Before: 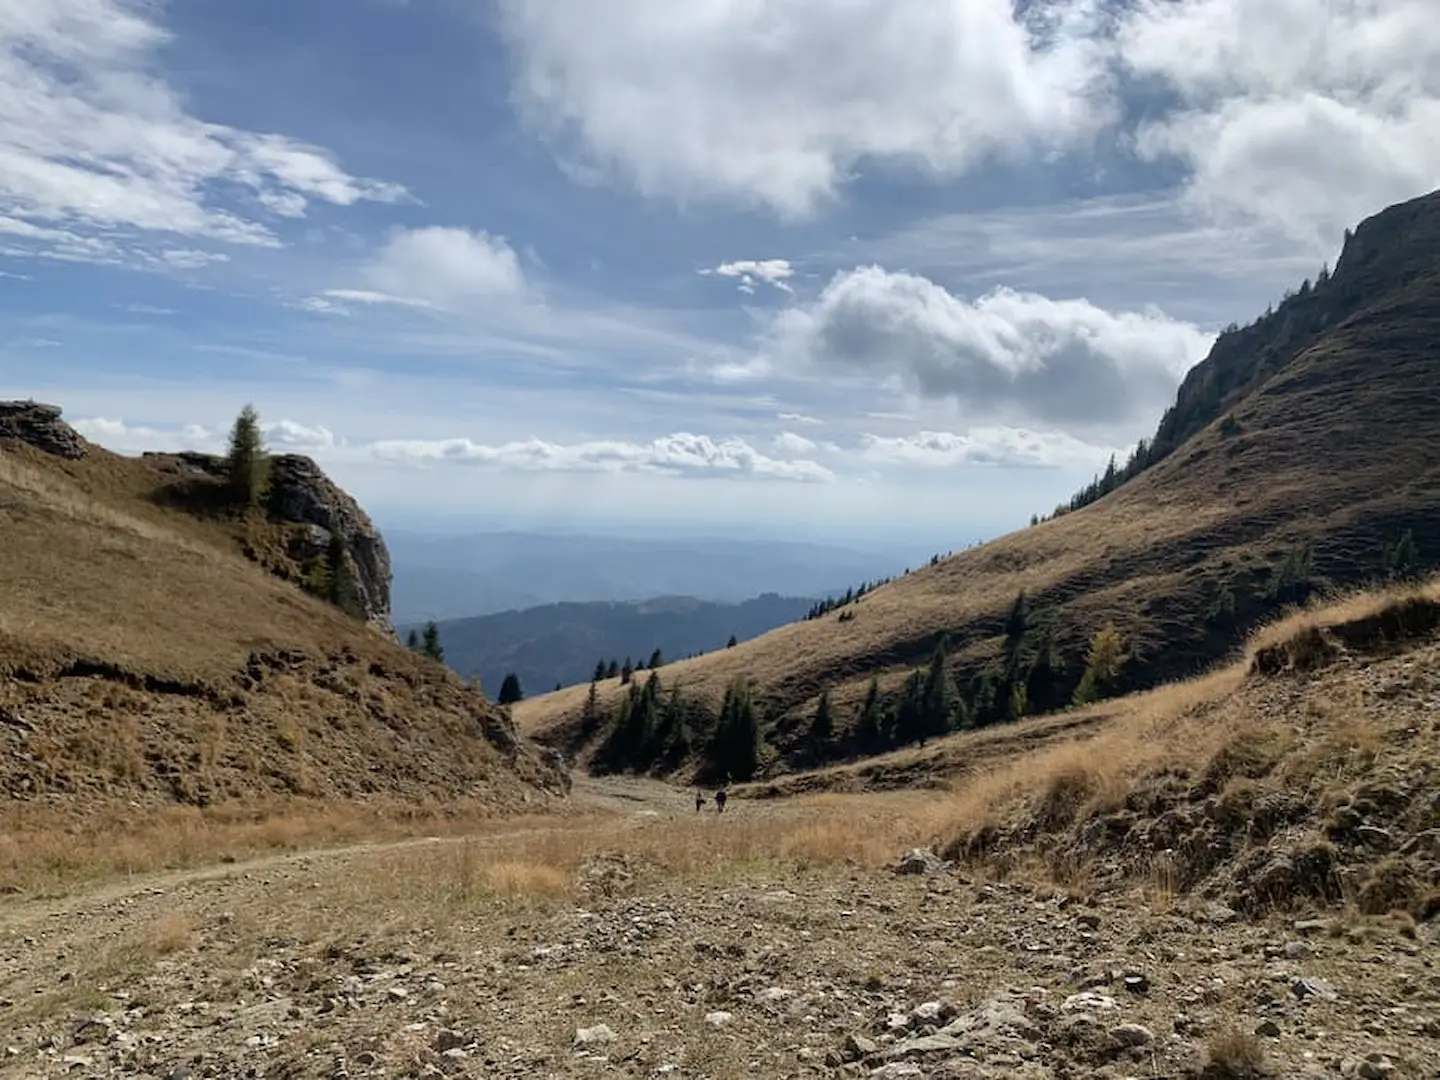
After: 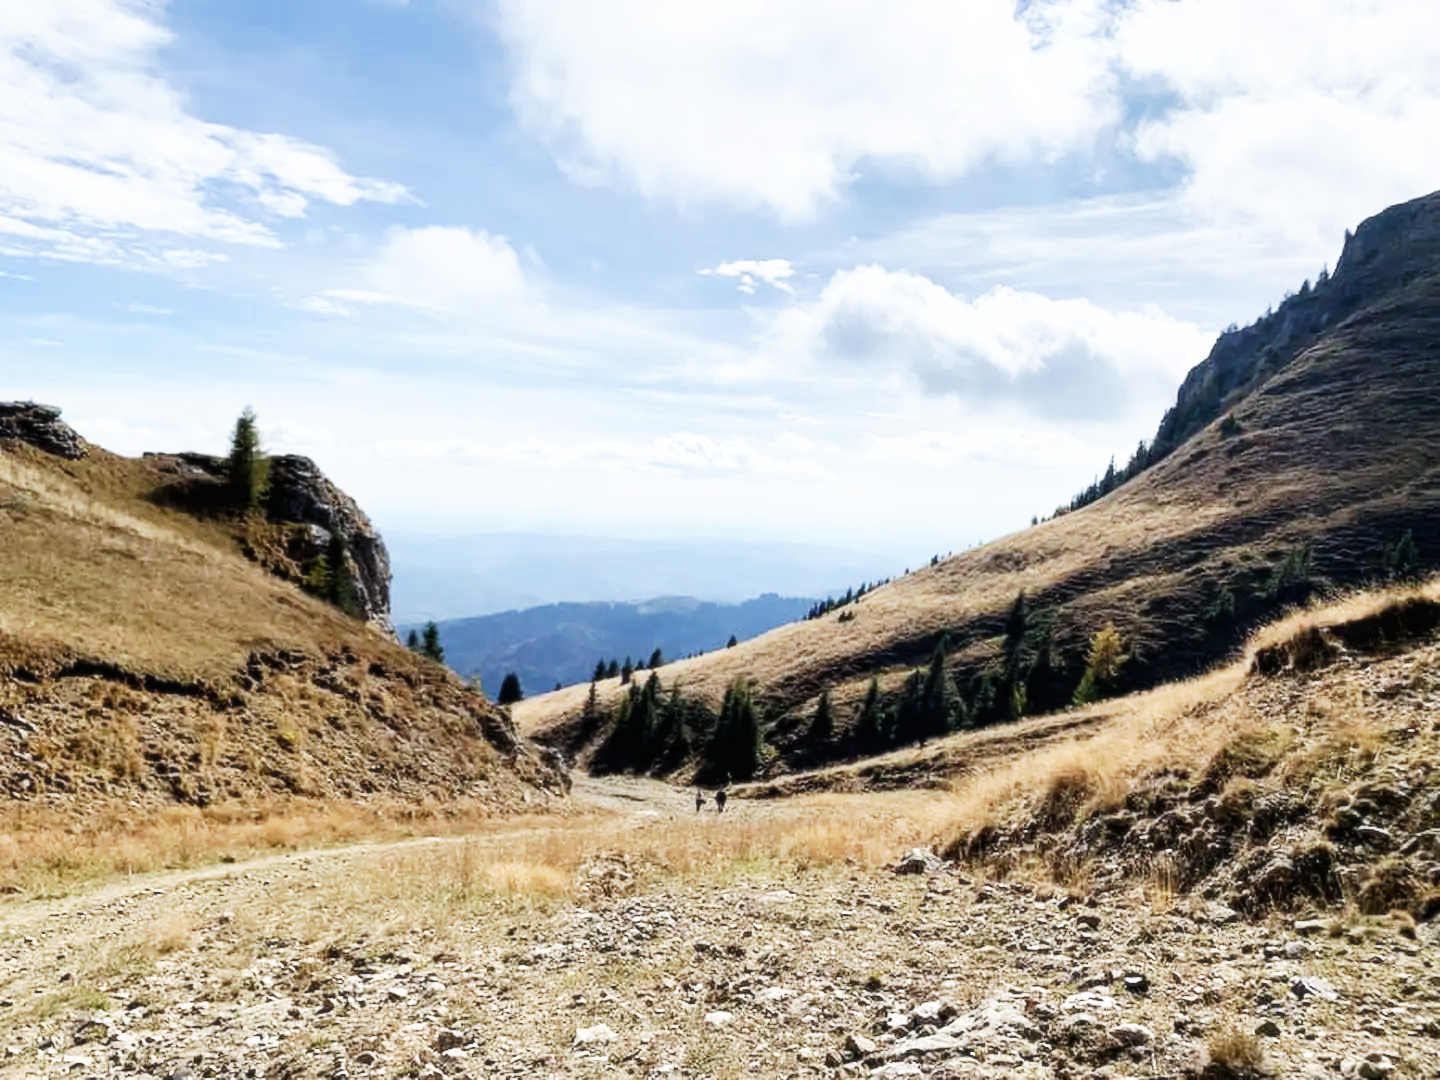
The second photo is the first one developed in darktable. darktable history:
white balance: red 0.983, blue 1.036
soften: size 10%, saturation 50%, brightness 0.2 EV, mix 10%
base curve: curves: ch0 [(0, 0) (0.007, 0.004) (0.027, 0.03) (0.046, 0.07) (0.207, 0.54) (0.442, 0.872) (0.673, 0.972) (1, 1)], preserve colors none
